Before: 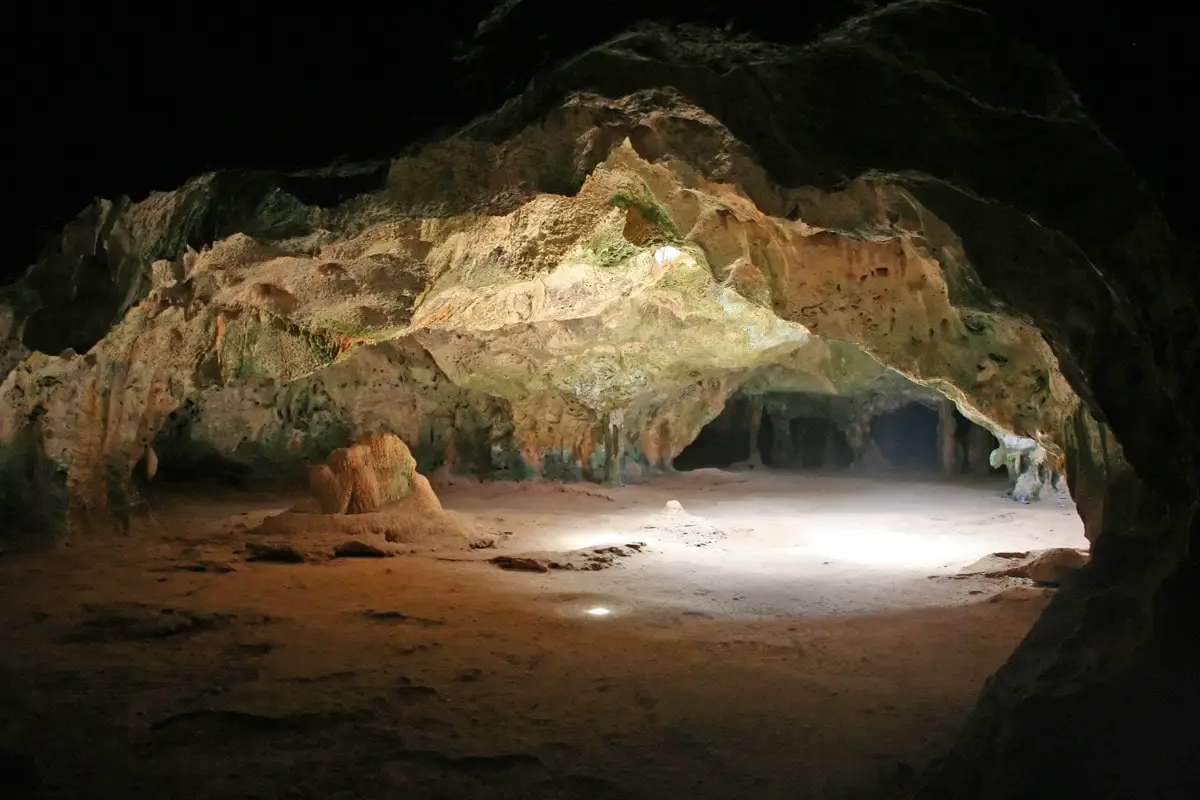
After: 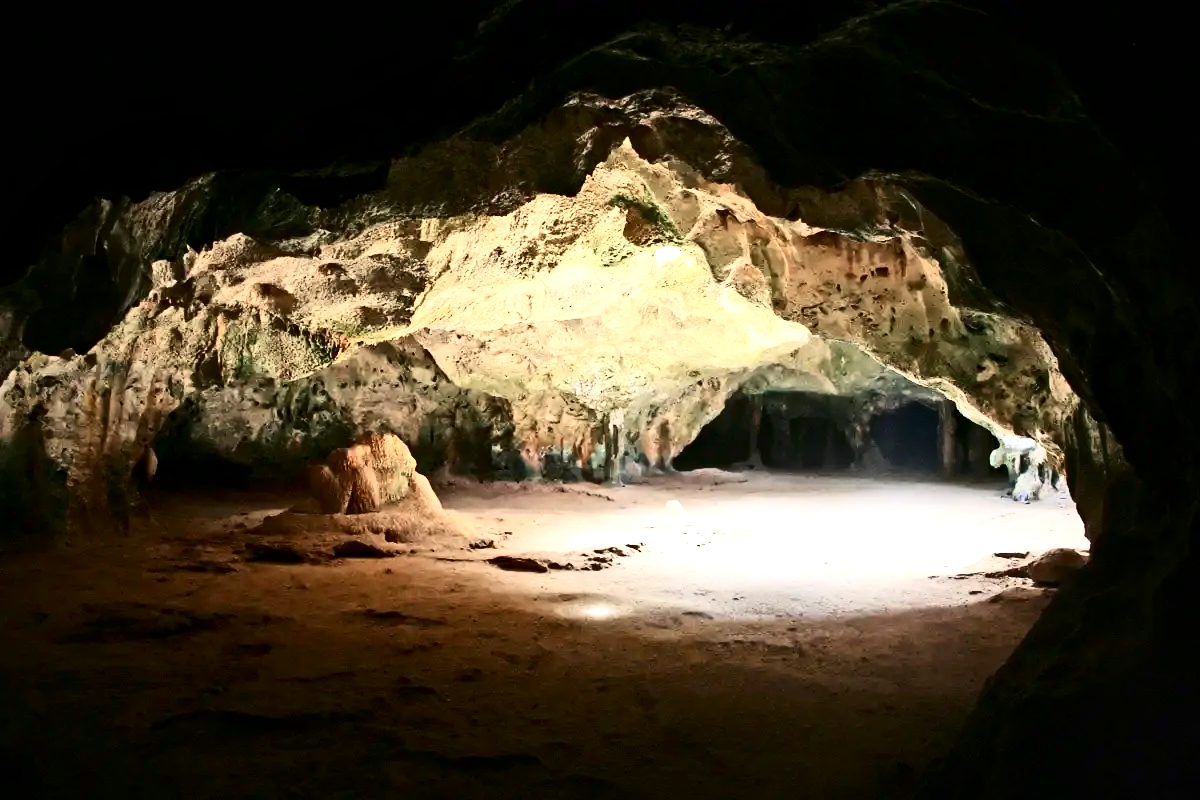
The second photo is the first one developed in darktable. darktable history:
exposure: black level correction 0, exposure 0.699 EV, compensate highlight preservation false
contrast brightness saturation: contrast 0.5, saturation -0.094
local contrast: mode bilateral grid, contrast 21, coarseness 50, detail 119%, midtone range 0.2
